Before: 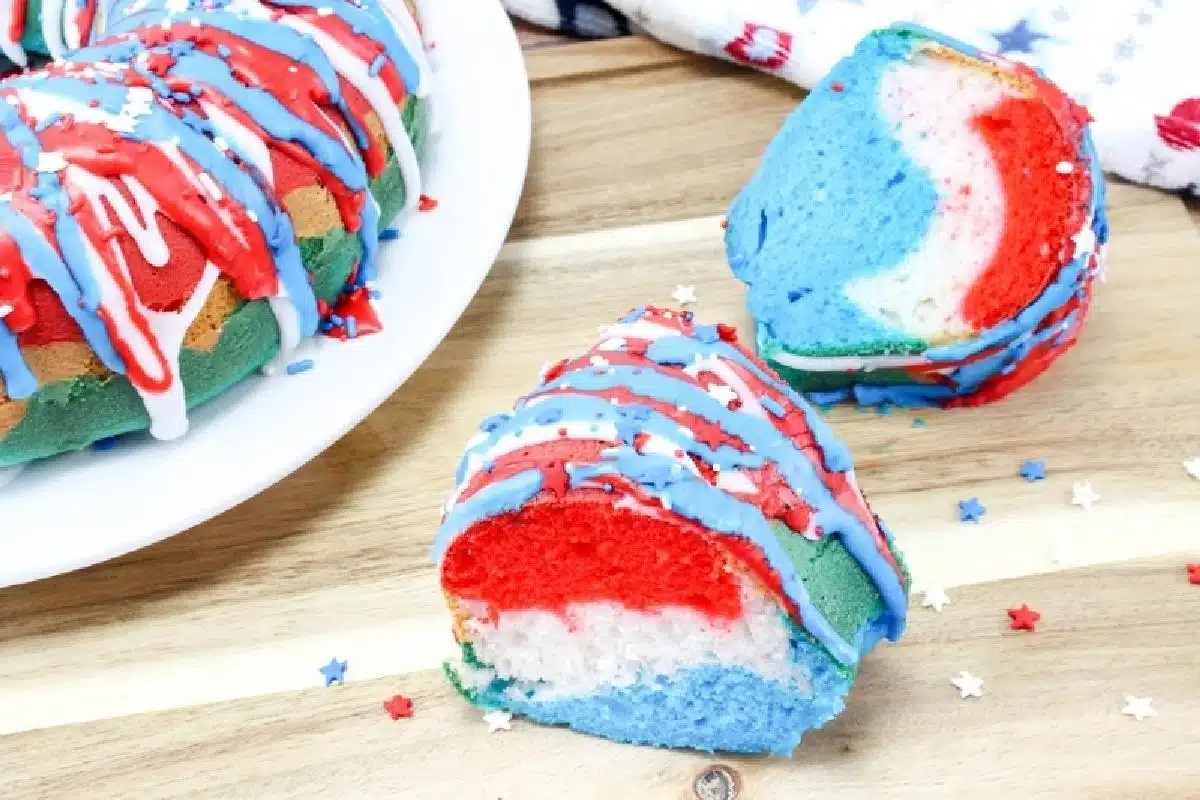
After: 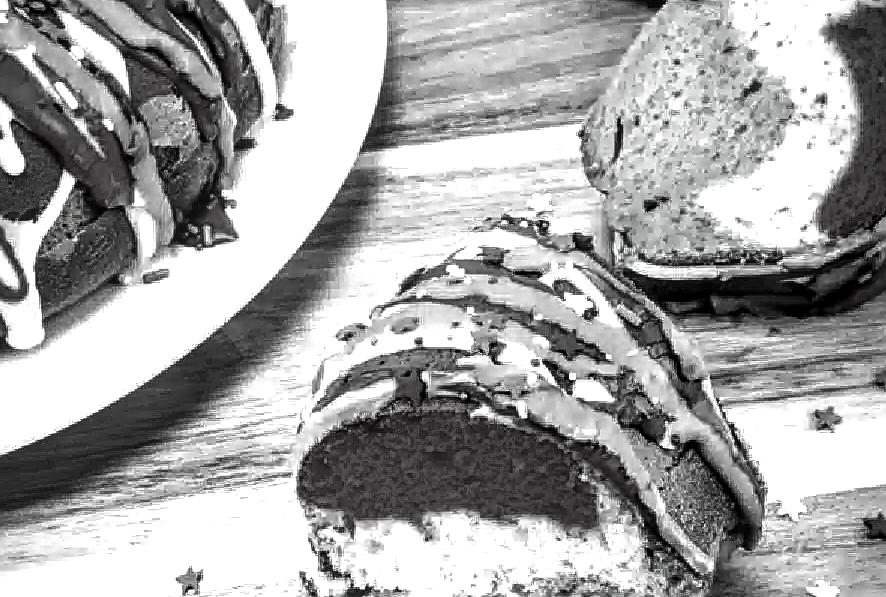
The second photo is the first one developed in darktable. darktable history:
sharpen: on, module defaults
exposure: black level correction 0, exposure 0.399 EV, compensate highlight preservation false
vignetting: brightness -0.576, saturation -0.26
contrast brightness saturation: contrast 0.02, brightness -0.988, saturation -0.992
contrast equalizer: octaves 7, y [[0.5 ×6], [0.5 ×6], [0.975, 0.964, 0.925, 0.865, 0.793, 0.721], [0 ×6], [0 ×6]], mix 0.302
crop and rotate: left 12.04%, top 11.453%, right 14.06%, bottom 13.905%
local contrast: highlights 28%, detail 150%
